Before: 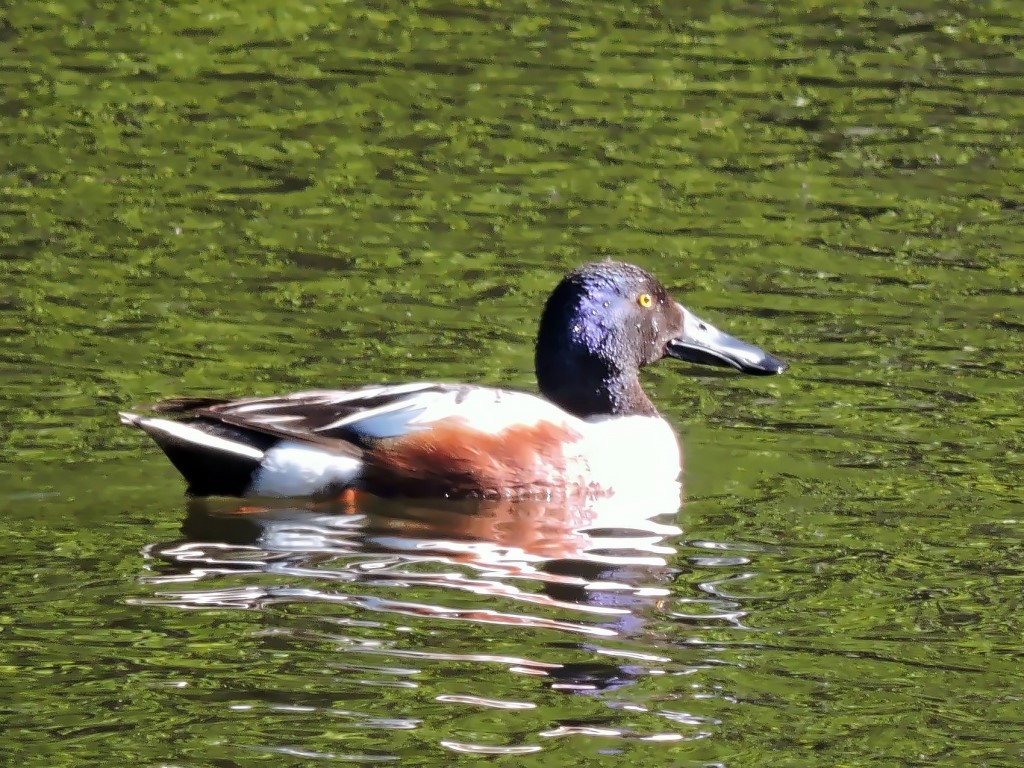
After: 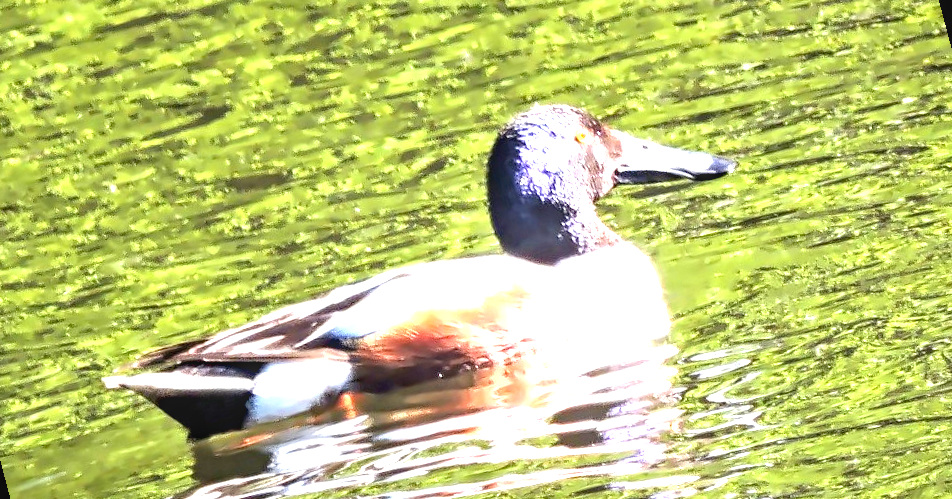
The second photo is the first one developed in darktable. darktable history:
haze removal: compatibility mode true, adaptive false
exposure: black level correction 0, exposure 2 EV, compensate highlight preservation false
rotate and perspective: rotation -14.8°, crop left 0.1, crop right 0.903, crop top 0.25, crop bottom 0.748
local contrast: detail 130%
